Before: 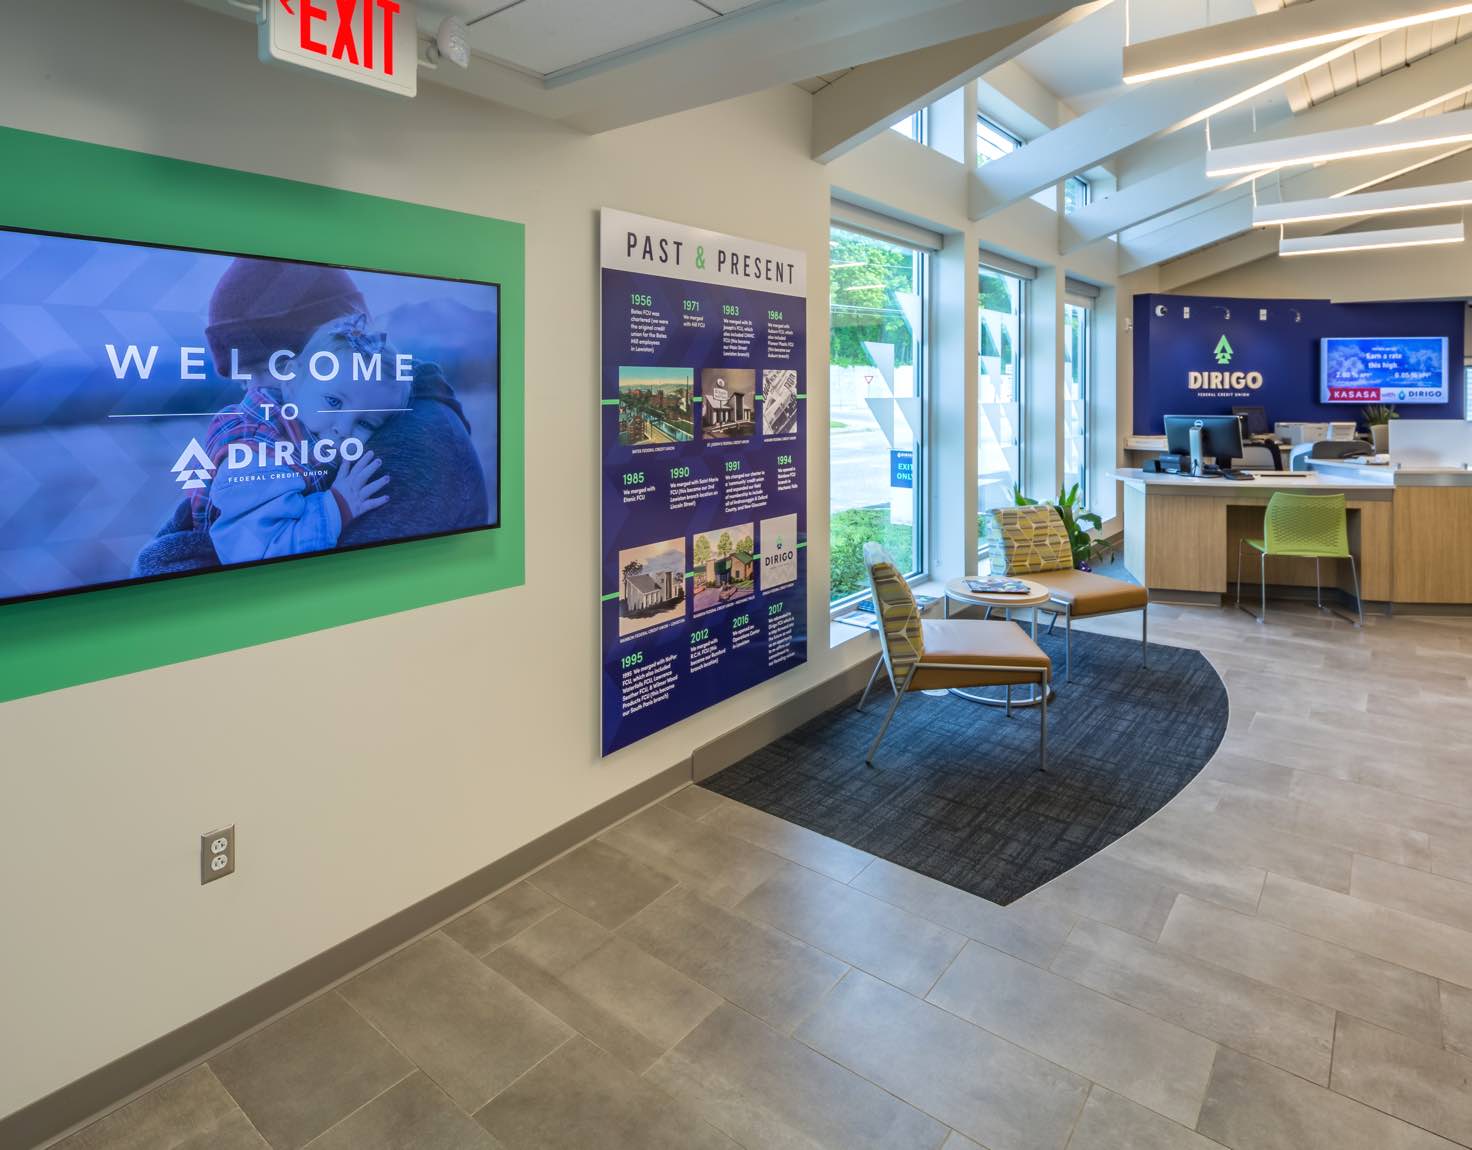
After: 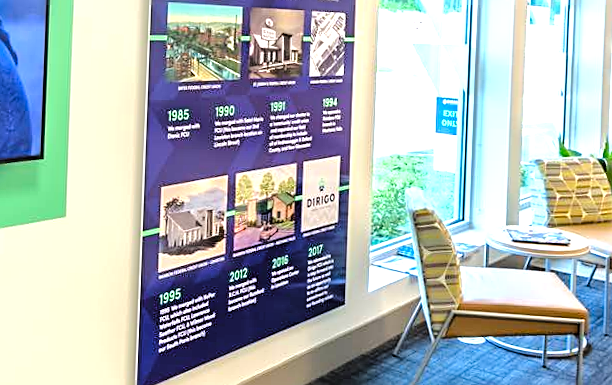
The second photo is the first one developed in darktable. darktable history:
crop: left 31.751%, top 32.172%, right 27.8%, bottom 35.83%
shadows and highlights: shadows 37.27, highlights -28.18, soften with gaussian
local contrast: mode bilateral grid, contrast 20, coarseness 50, detail 120%, midtone range 0.2
rotate and perspective: rotation 2.17°, automatic cropping off
tone curve: curves: ch0 [(0, 0) (0.004, 0) (0.133, 0.076) (0.325, 0.362) (0.879, 0.885) (1, 1)], color space Lab, linked channels, preserve colors none
exposure: black level correction 0.001, exposure 1.116 EV, compensate highlight preservation false
sharpen: on, module defaults
